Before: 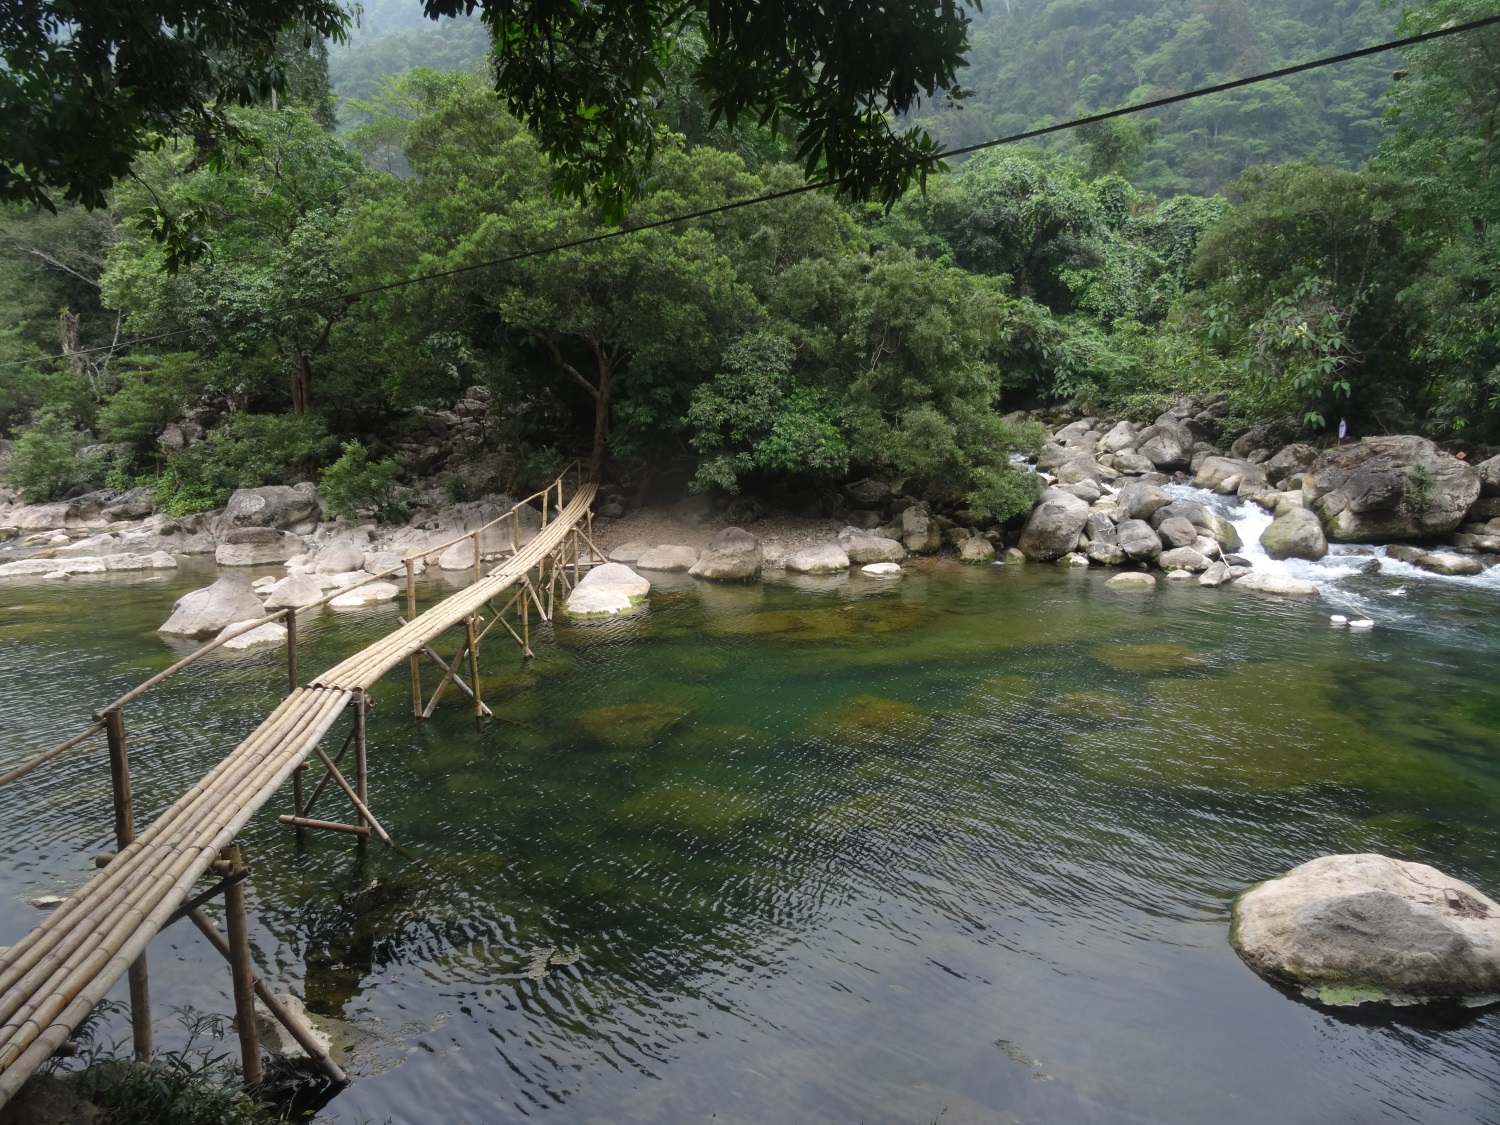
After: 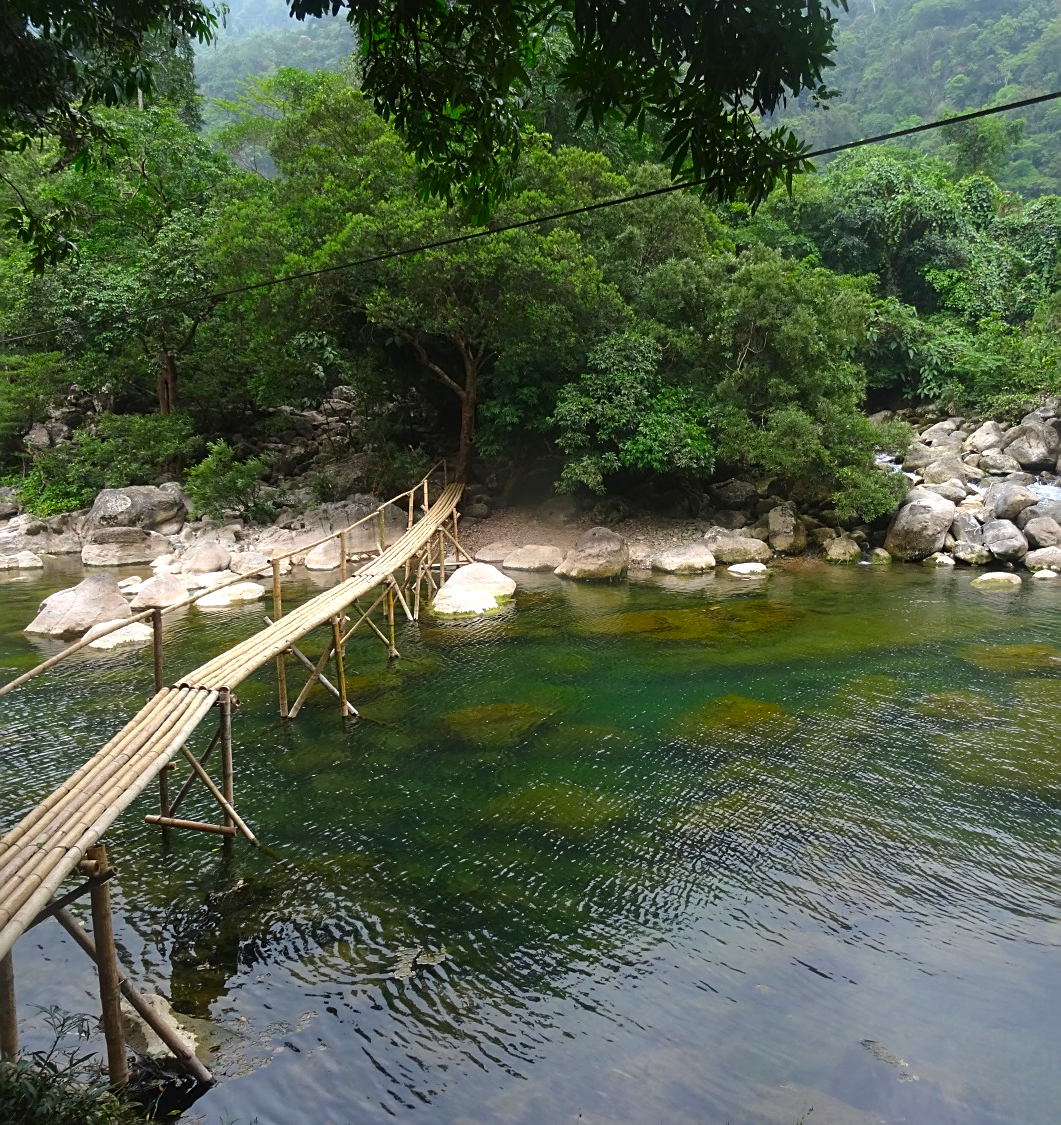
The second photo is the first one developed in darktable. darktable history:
crop and rotate: left 8.994%, right 20.225%
color zones: curves: ch0 [(0, 0.425) (0.143, 0.422) (0.286, 0.42) (0.429, 0.419) (0.571, 0.419) (0.714, 0.42) (0.857, 0.422) (1, 0.425)]; ch1 [(0, 0.666) (0.143, 0.669) (0.286, 0.671) (0.429, 0.67) (0.571, 0.67) (0.714, 0.67) (0.857, 0.67) (1, 0.666)]
tone equalizer: -8 EV -0.414 EV, -7 EV -0.371 EV, -6 EV -0.356 EV, -5 EV -0.259 EV, -3 EV 0.241 EV, -2 EV 0.354 EV, -1 EV 0.403 EV, +0 EV 0.395 EV, smoothing diameter 24.83%, edges refinement/feathering 13.06, preserve details guided filter
sharpen: on, module defaults
